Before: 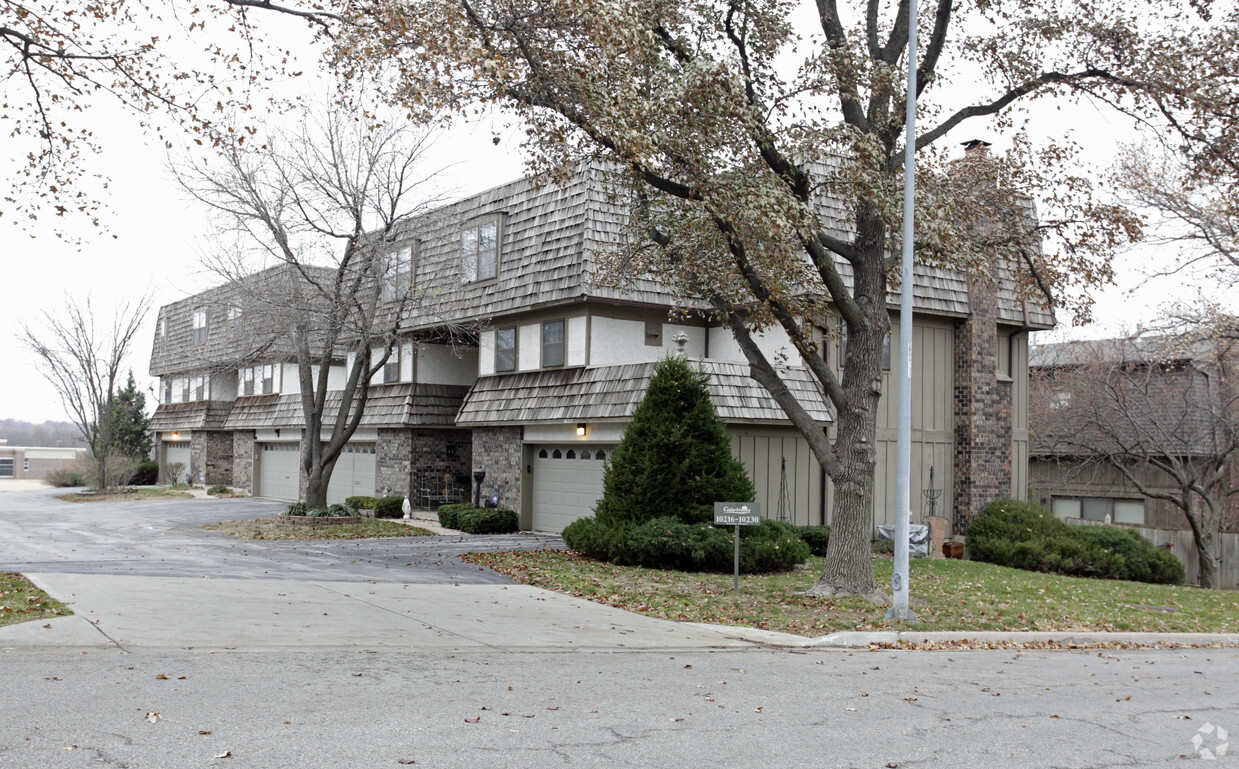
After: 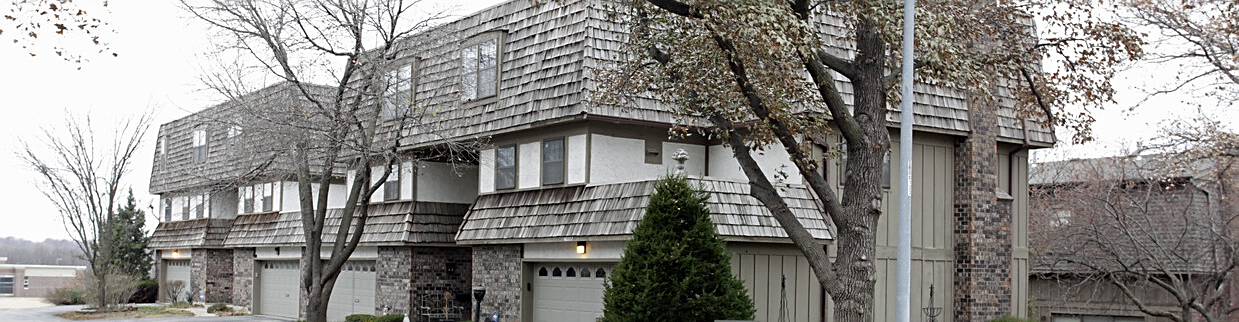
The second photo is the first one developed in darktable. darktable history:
crop and rotate: top 23.792%, bottom 34.323%
sharpen: radius 1.928
